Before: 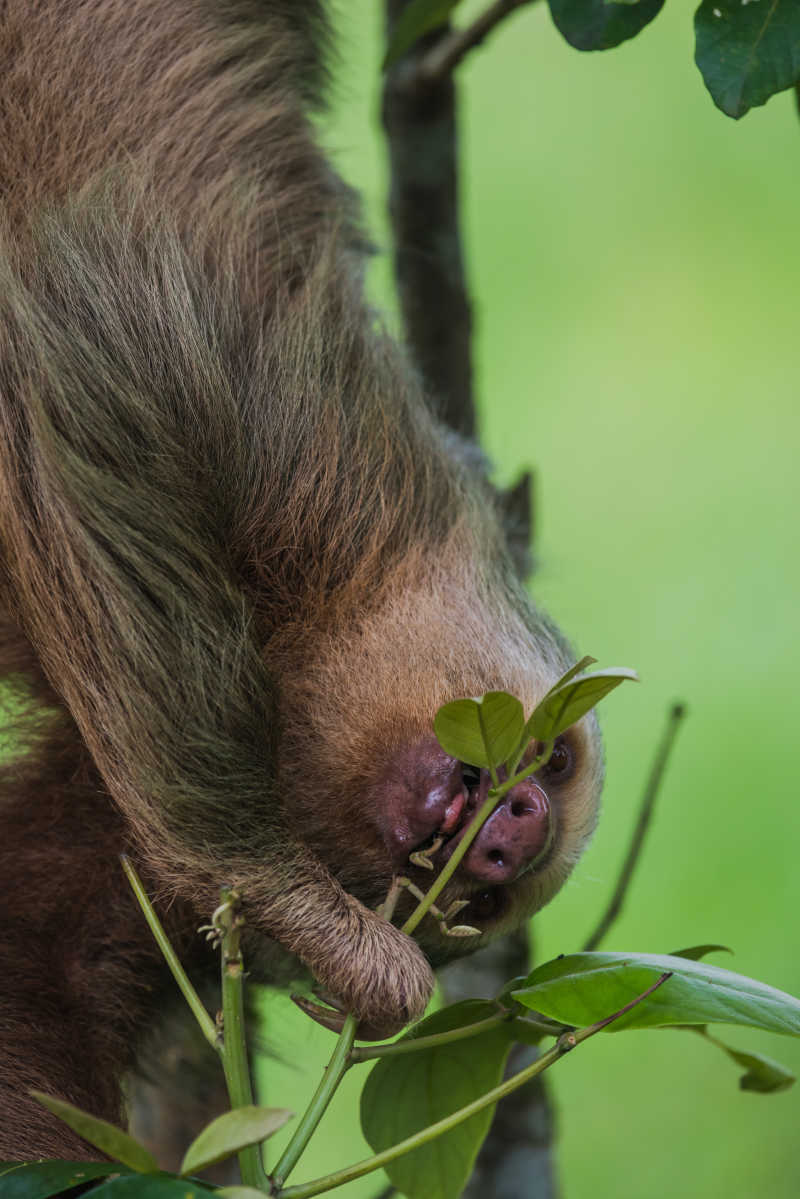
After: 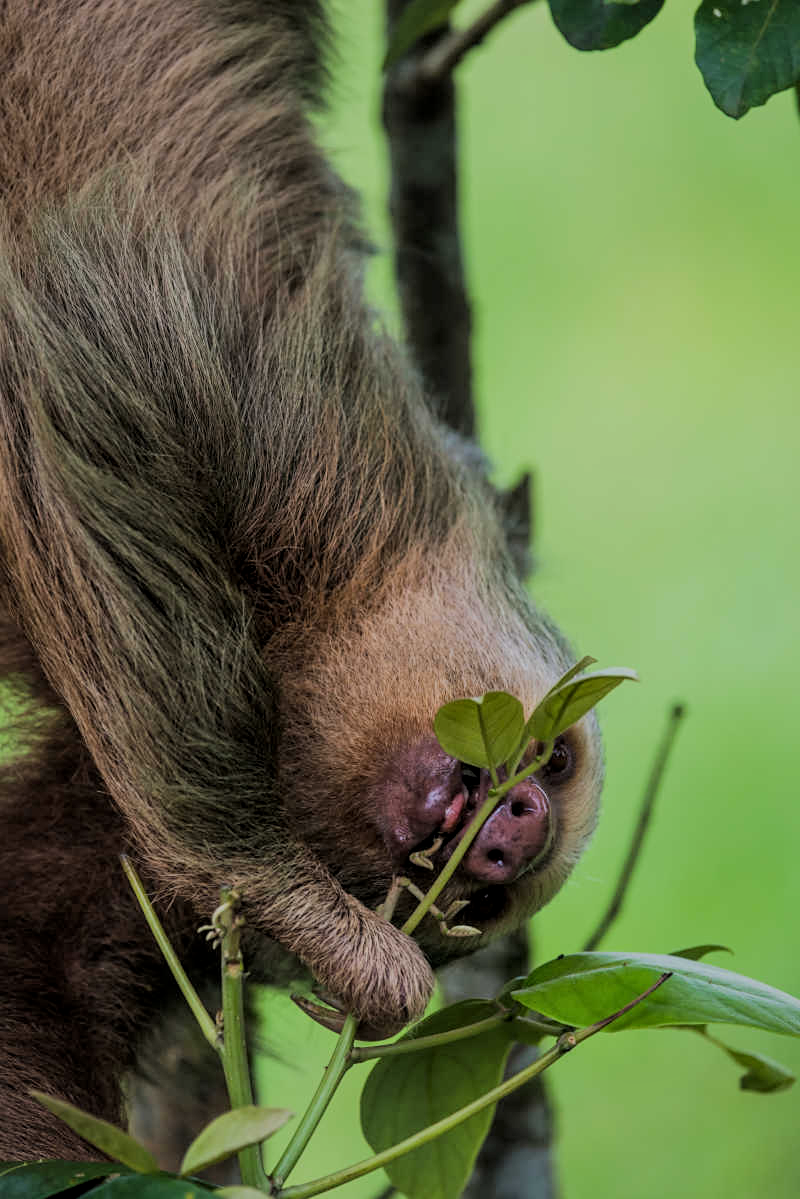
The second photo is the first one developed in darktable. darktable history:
sharpen: amount 0.2
local contrast: highlights 100%, shadows 100%, detail 120%, midtone range 0.2
exposure: black level correction 0, exposure 0.2 EV, compensate exposure bias true, compensate highlight preservation false
filmic rgb: black relative exposure -7.65 EV, white relative exposure 4.56 EV, hardness 3.61, color science v6 (2022)
